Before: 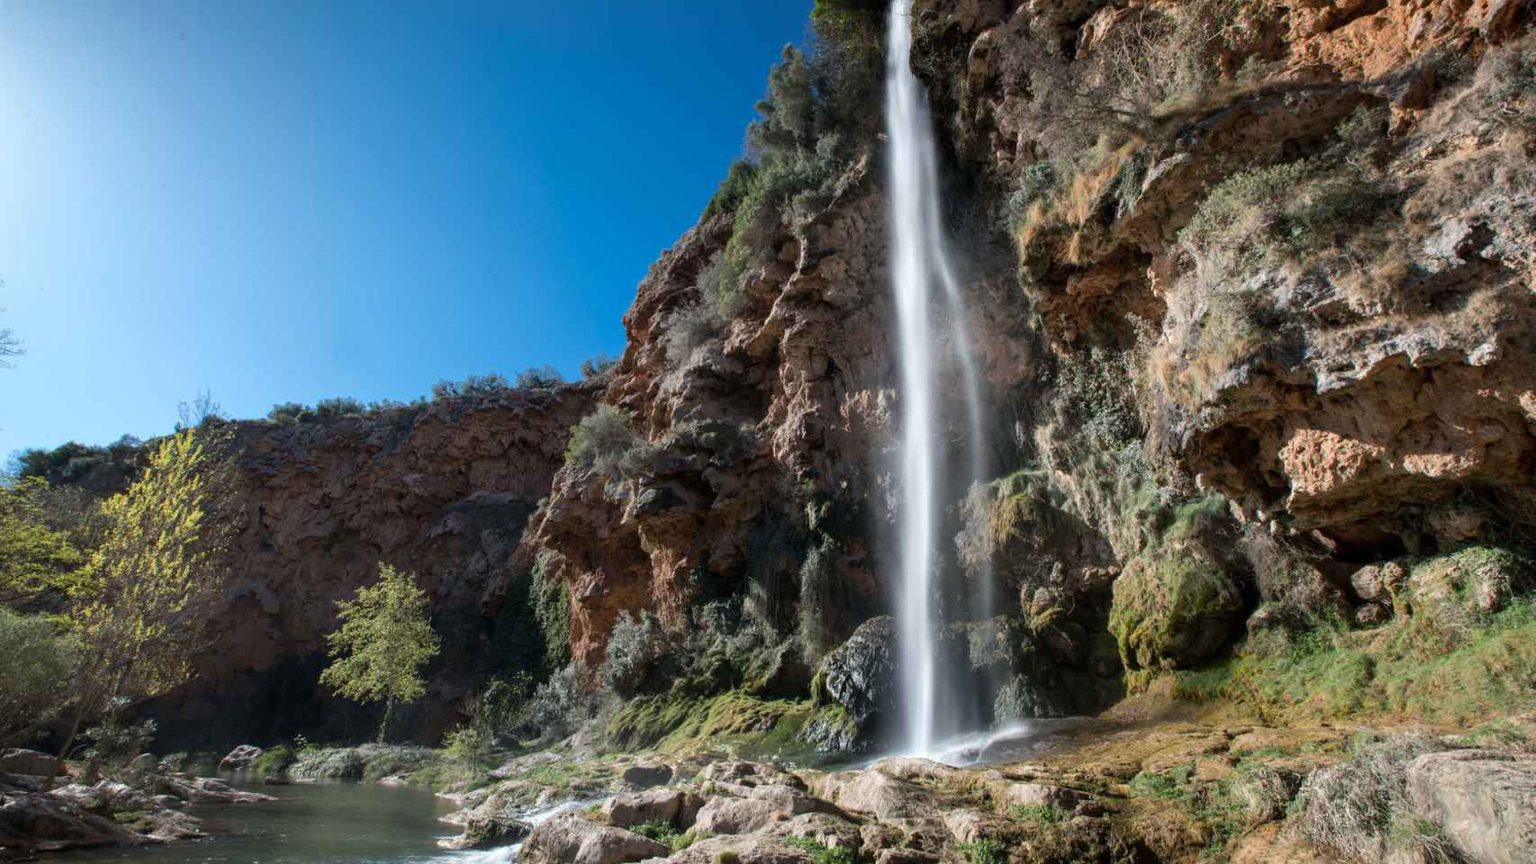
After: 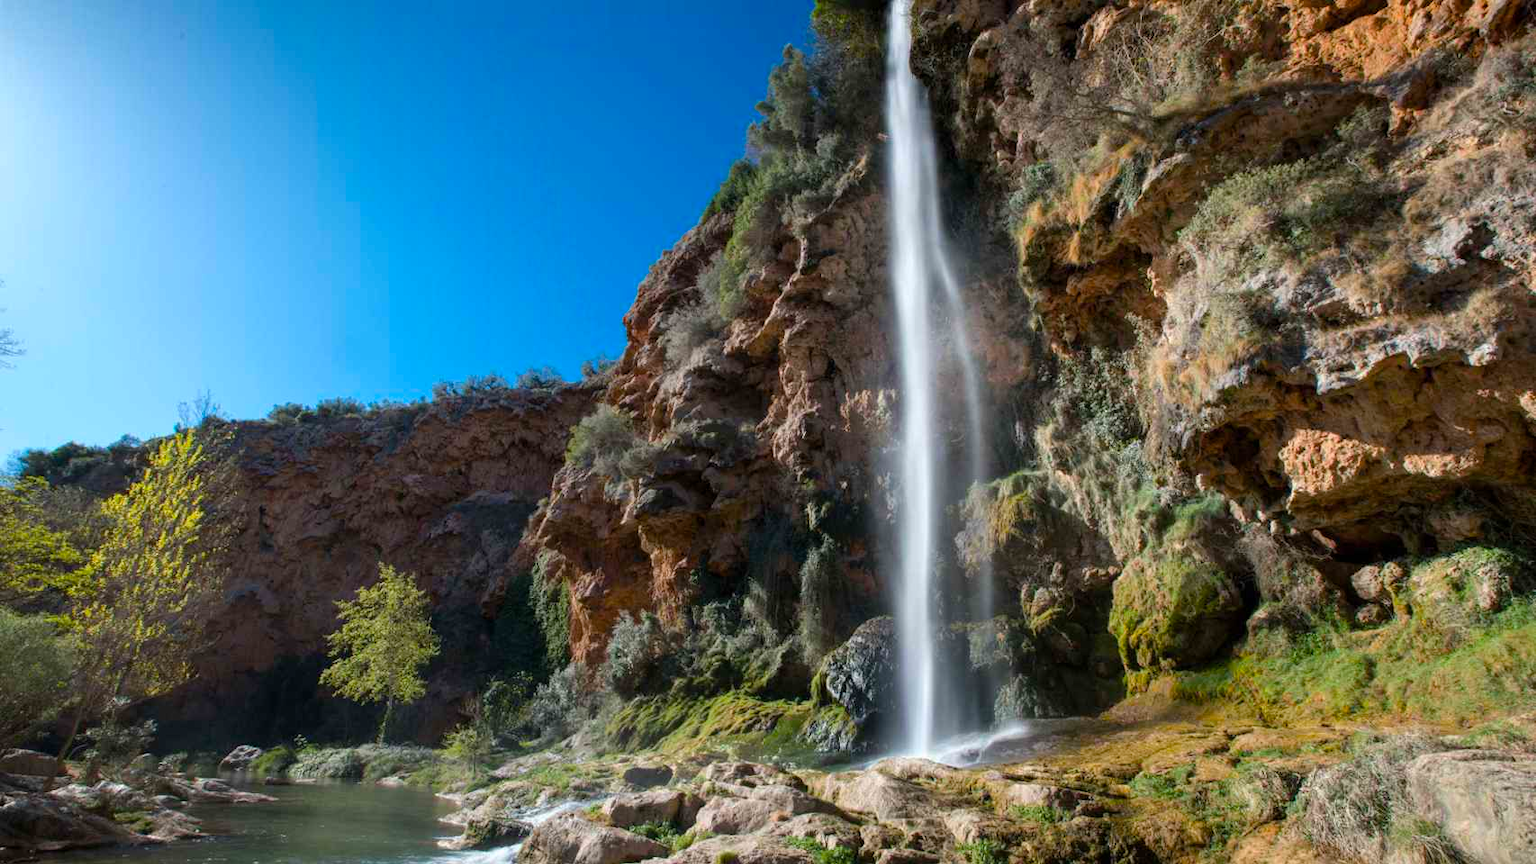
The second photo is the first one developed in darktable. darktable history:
color balance rgb: perceptual saturation grading › global saturation 30.886%, perceptual brilliance grading › global brilliance 2.672%, perceptual brilliance grading › highlights -2.995%, perceptual brilliance grading › shadows 2.516%, global vibrance 15.01%
